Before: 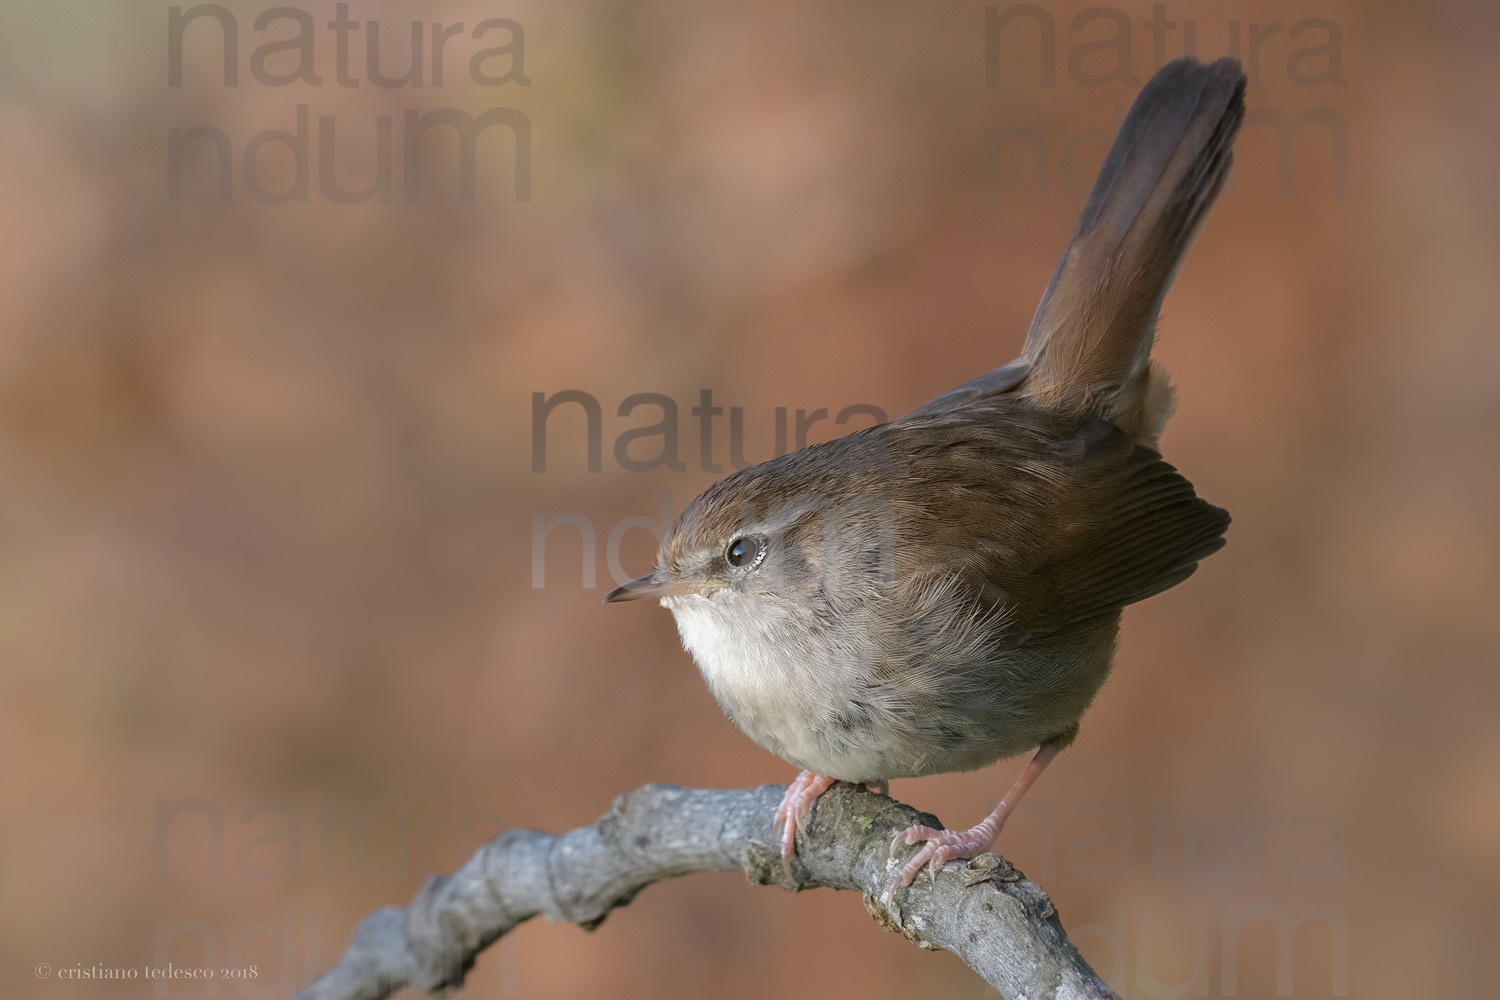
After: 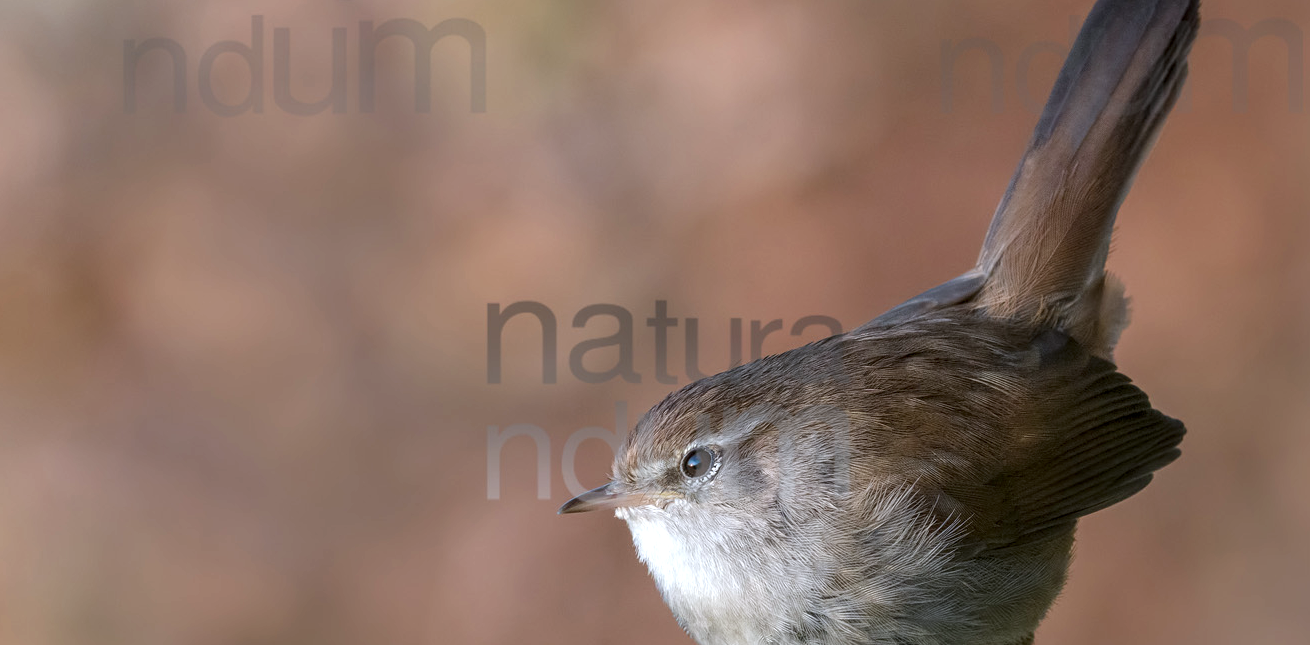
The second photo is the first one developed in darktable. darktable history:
crop: left 3.015%, top 8.969%, right 9.647%, bottom 26.457%
exposure: exposure 0.191 EV, compensate highlight preservation false
color correction: highlights a* -0.772, highlights b* -8.92
local contrast: on, module defaults
